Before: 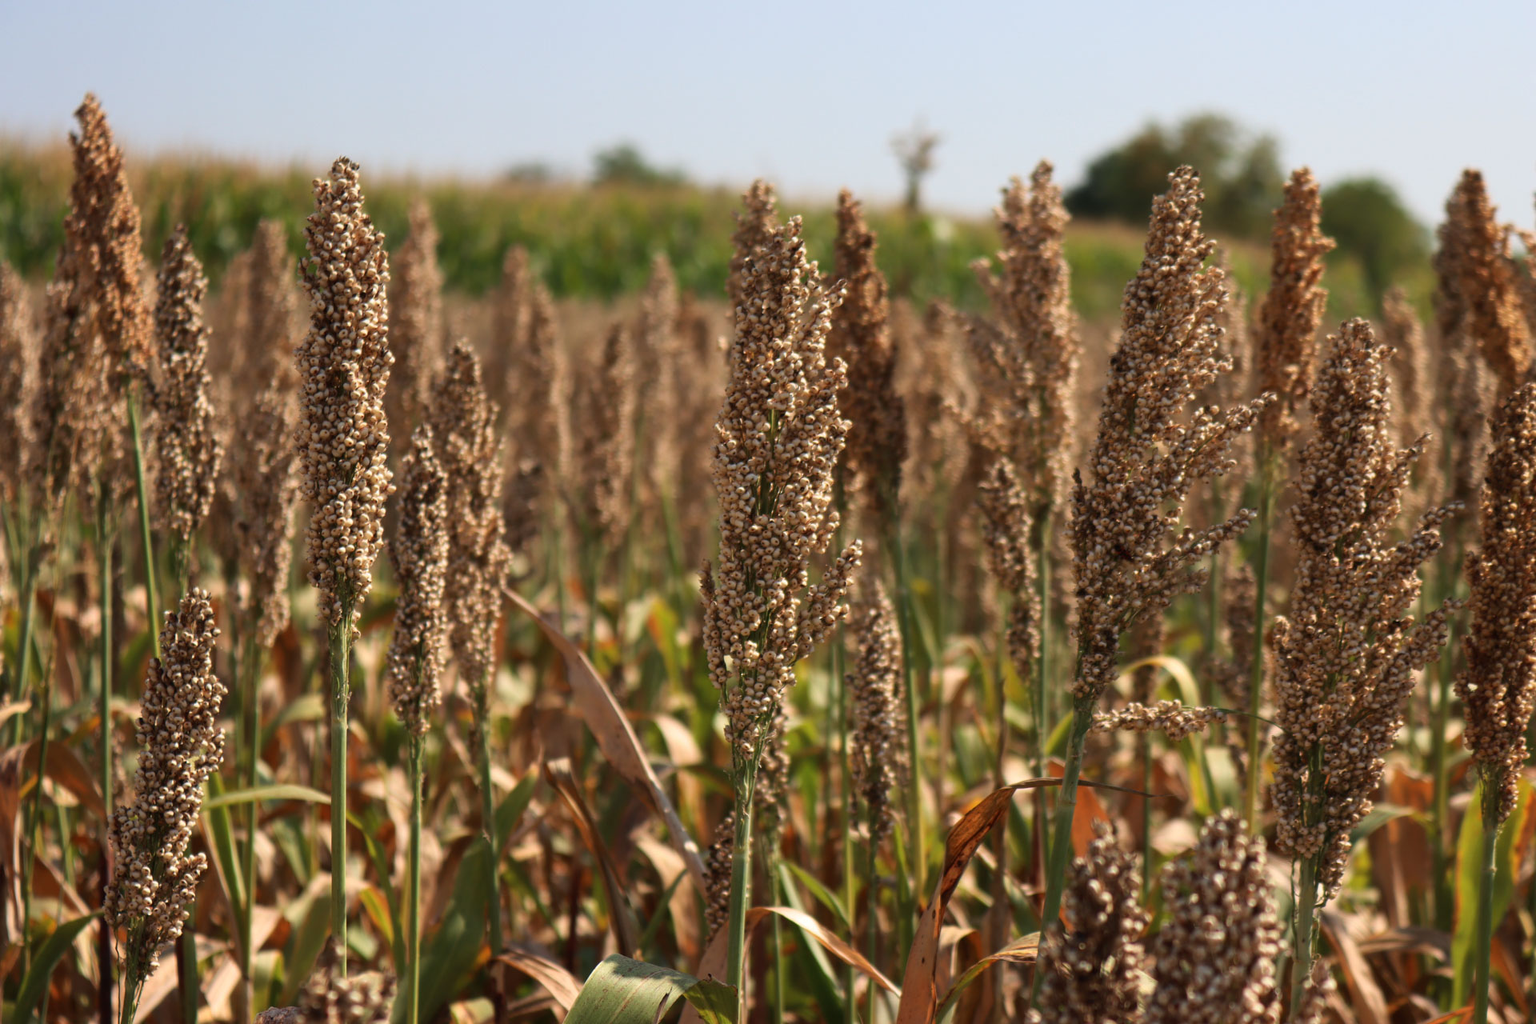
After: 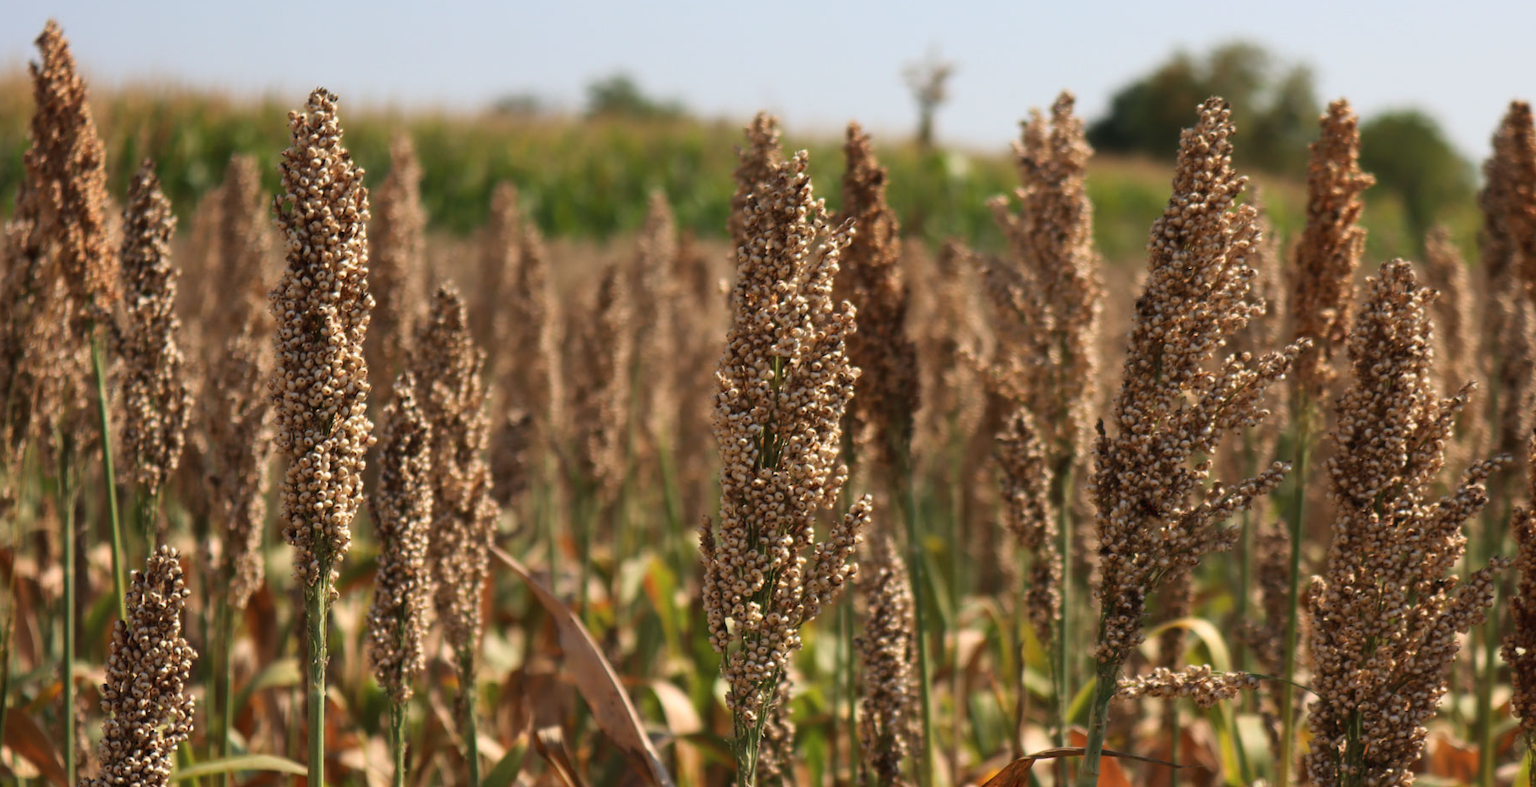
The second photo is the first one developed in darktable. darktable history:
crop: left 2.757%, top 7.319%, right 3.081%, bottom 20.193%
